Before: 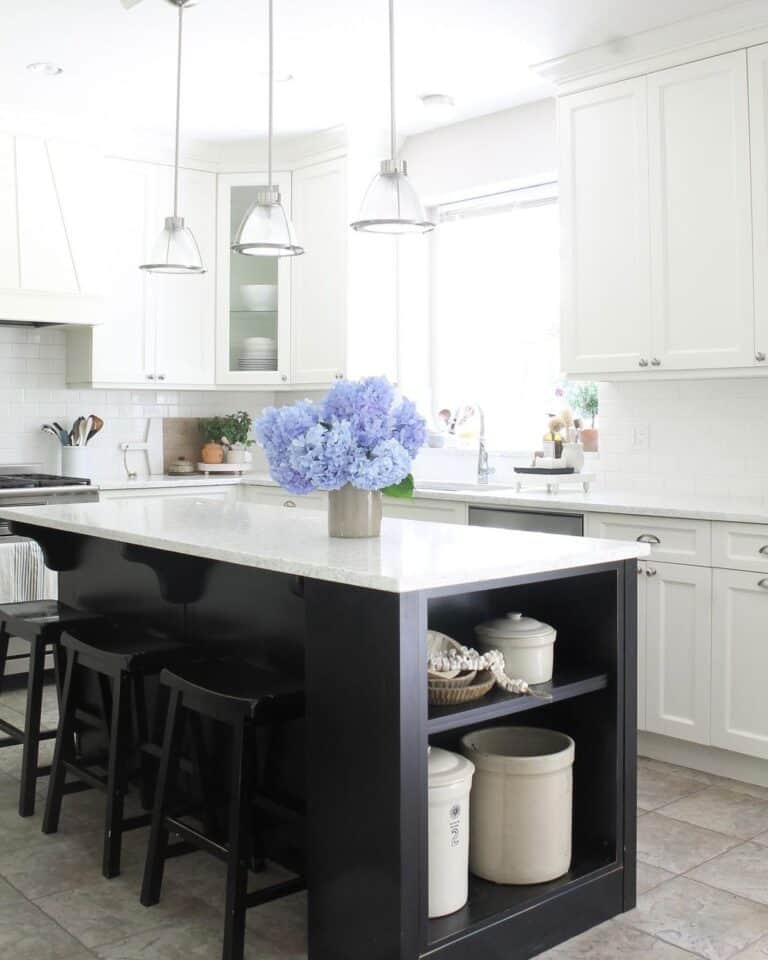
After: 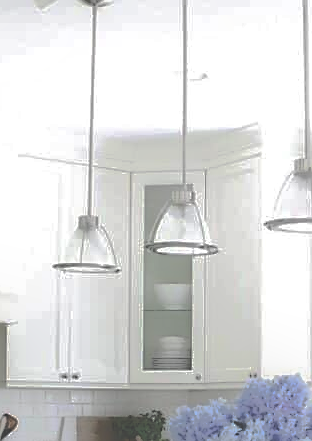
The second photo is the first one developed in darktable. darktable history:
crop and rotate: left 11.225%, top 0.107%, right 48.139%, bottom 53.906%
local contrast: highlights 2%, shadows 211%, detail 164%, midtone range 0.008
tone curve: curves: ch0 [(0, 0) (0.003, 0.464) (0.011, 0.464) (0.025, 0.464) (0.044, 0.464) (0.069, 0.464) (0.1, 0.463) (0.136, 0.463) (0.177, 0.464) (0.224, 0.469) (0.277, 0.482) (0.335, 0.501) (0.399, 0.53) (0.468, 0.567) (0.543, 0.61) (0.623, 0.663) (0.709, 0.718) (0.801, 0.779) (0.898, 0.842) (1, 1)], preserve colors none
sharpen: on, module defaults
